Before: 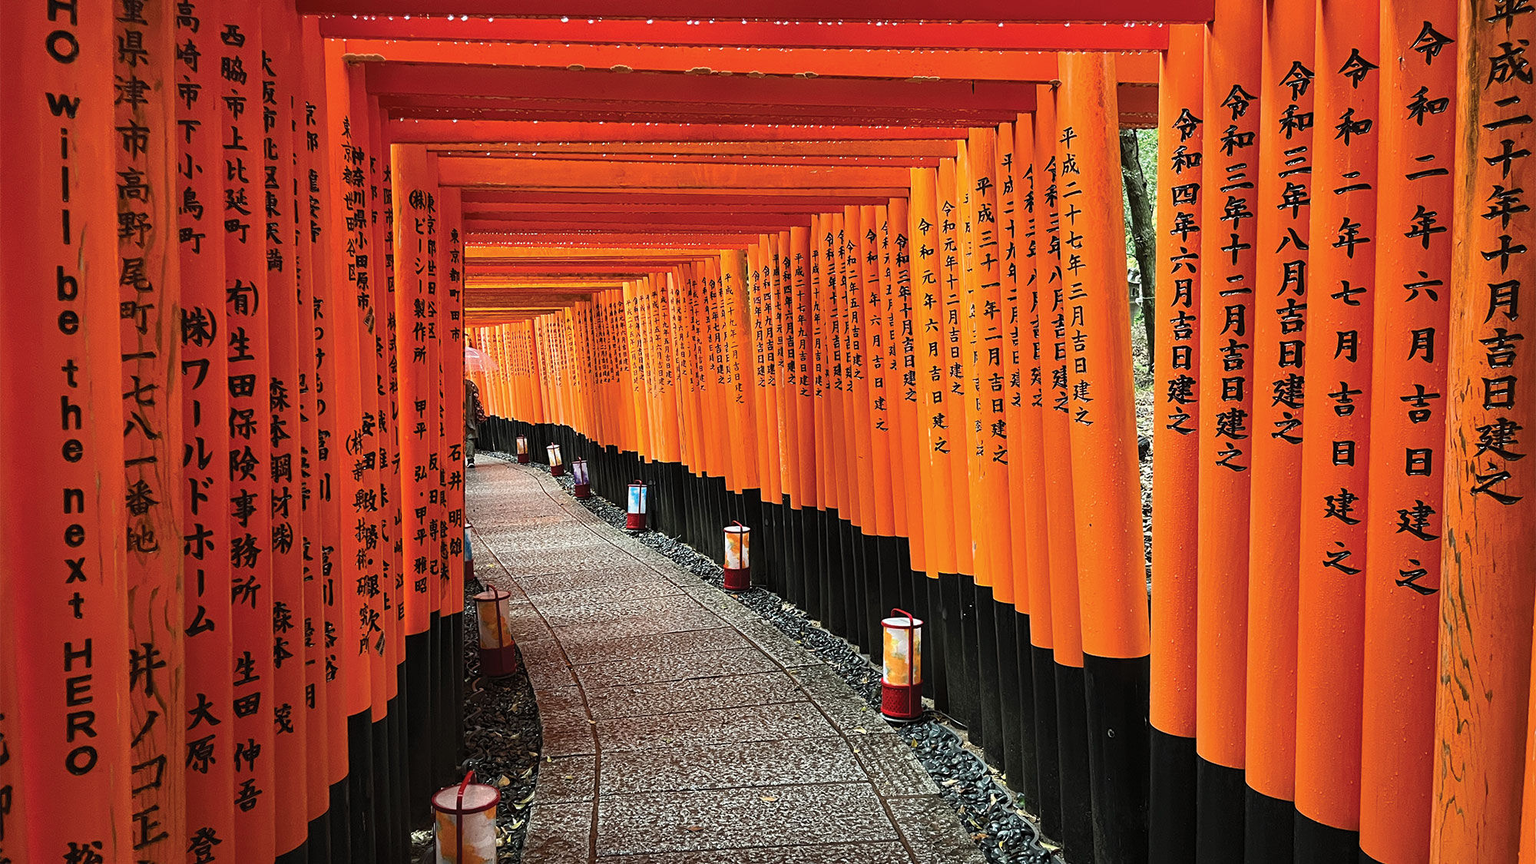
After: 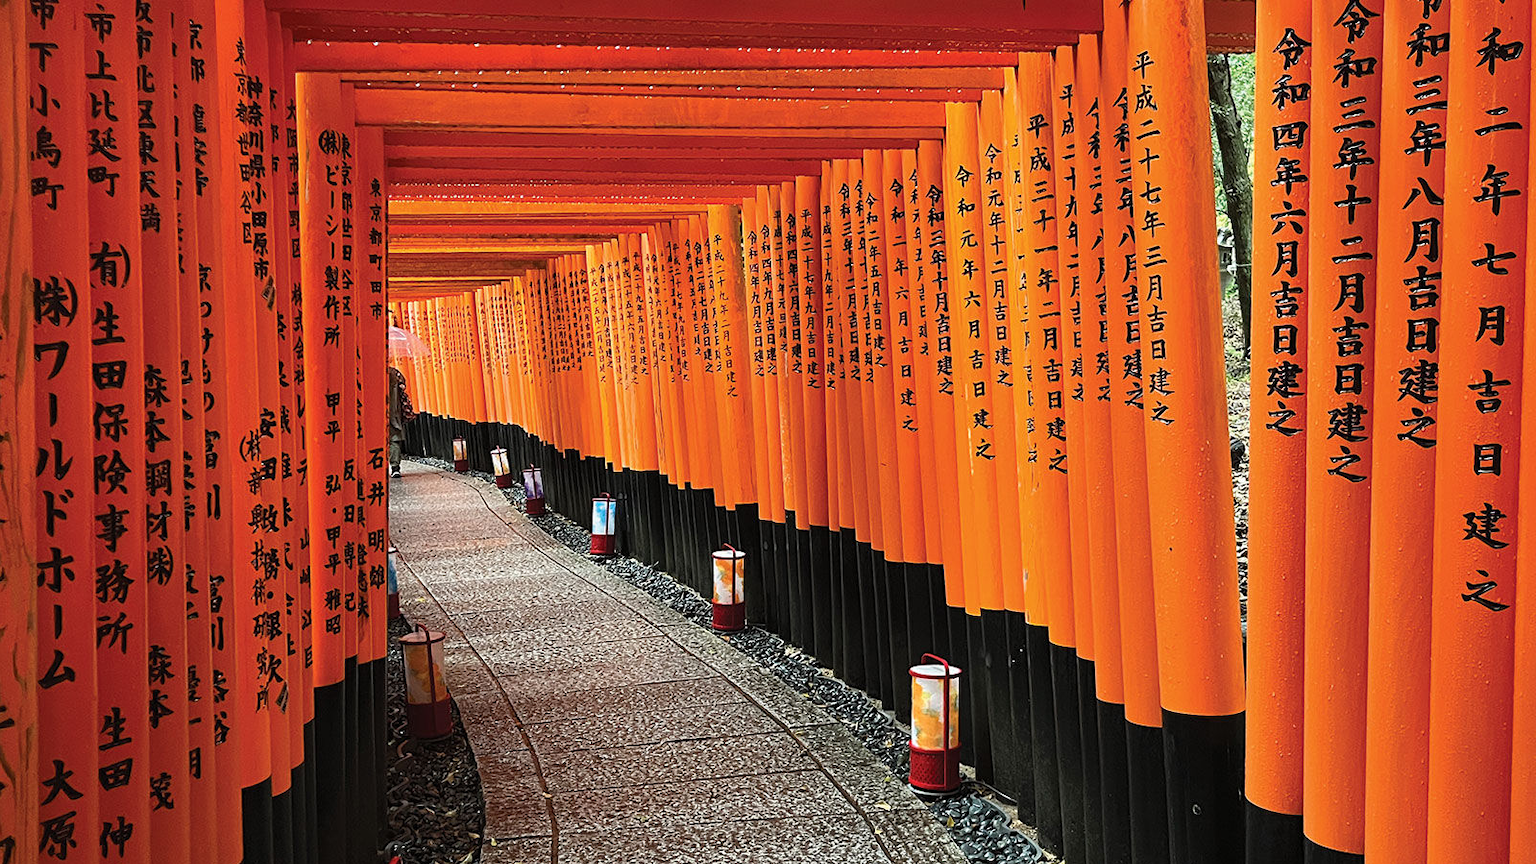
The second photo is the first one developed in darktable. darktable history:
crop and rotate: left 10.079%, top 9.987%, right 9.966%, bottom 9.989%
